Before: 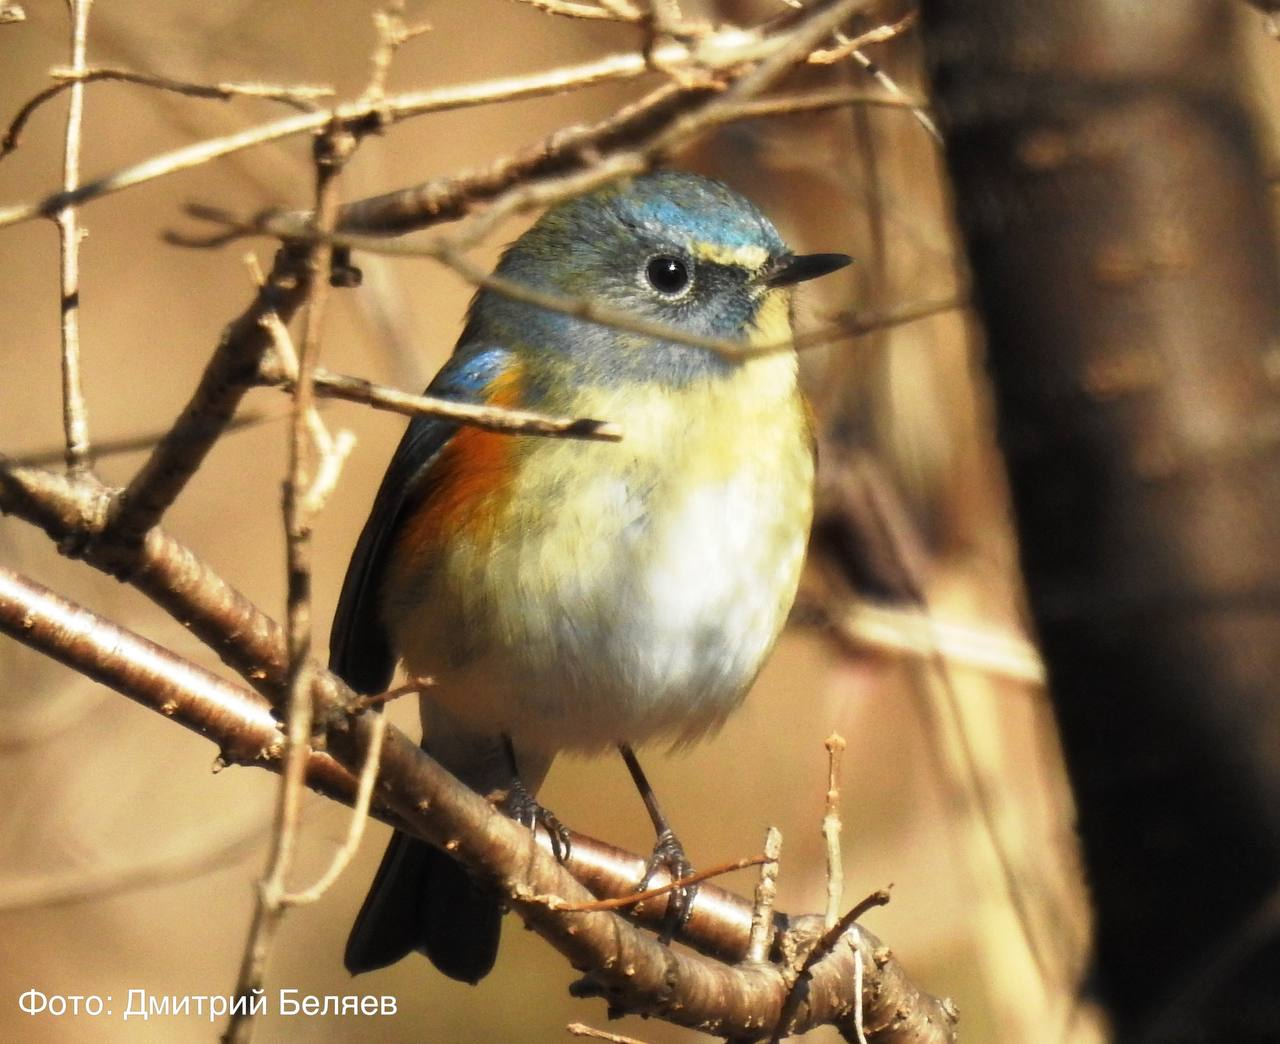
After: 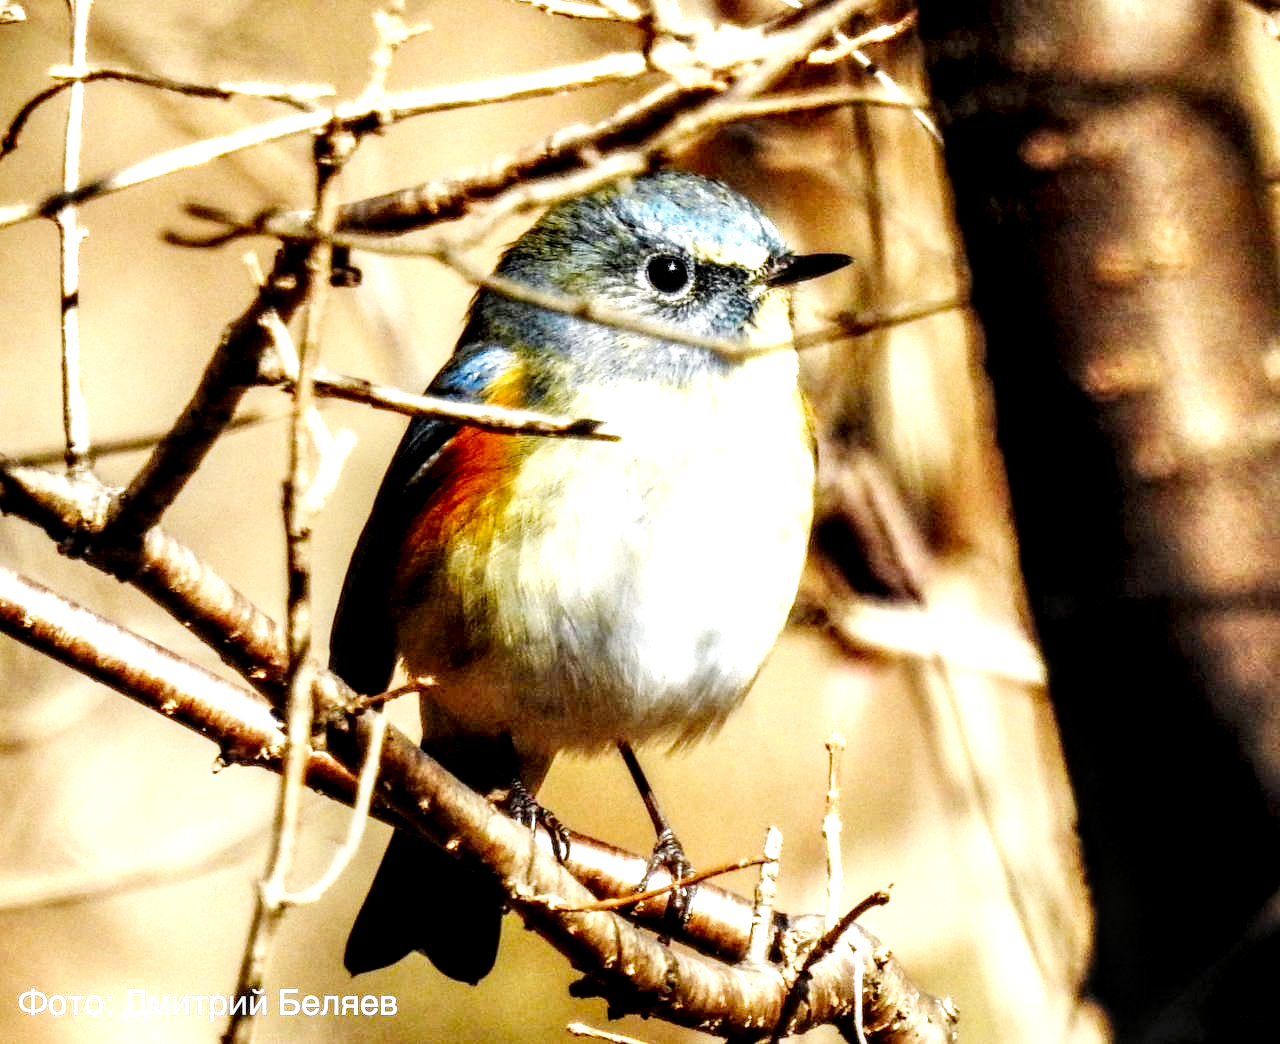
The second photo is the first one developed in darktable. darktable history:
local contrast: detail 203%
white balance: red 0.984, blue 1.059
base curve: curves: ch0 [(0, 0) (0, 0) (0.002, 0.001) (0.008, 0.003) (0.019, 0.011) (0.037, 0.037) (0.064, 0.11) (0.102, 0.232) (0.152, 0.379) (0.216, 0.524) (0.296, 0.665) (0.394, 0.789) (0.512, 0.881) (0.651, 0.945) (0.813, 0.986) (1, 1)], preserve colors none
